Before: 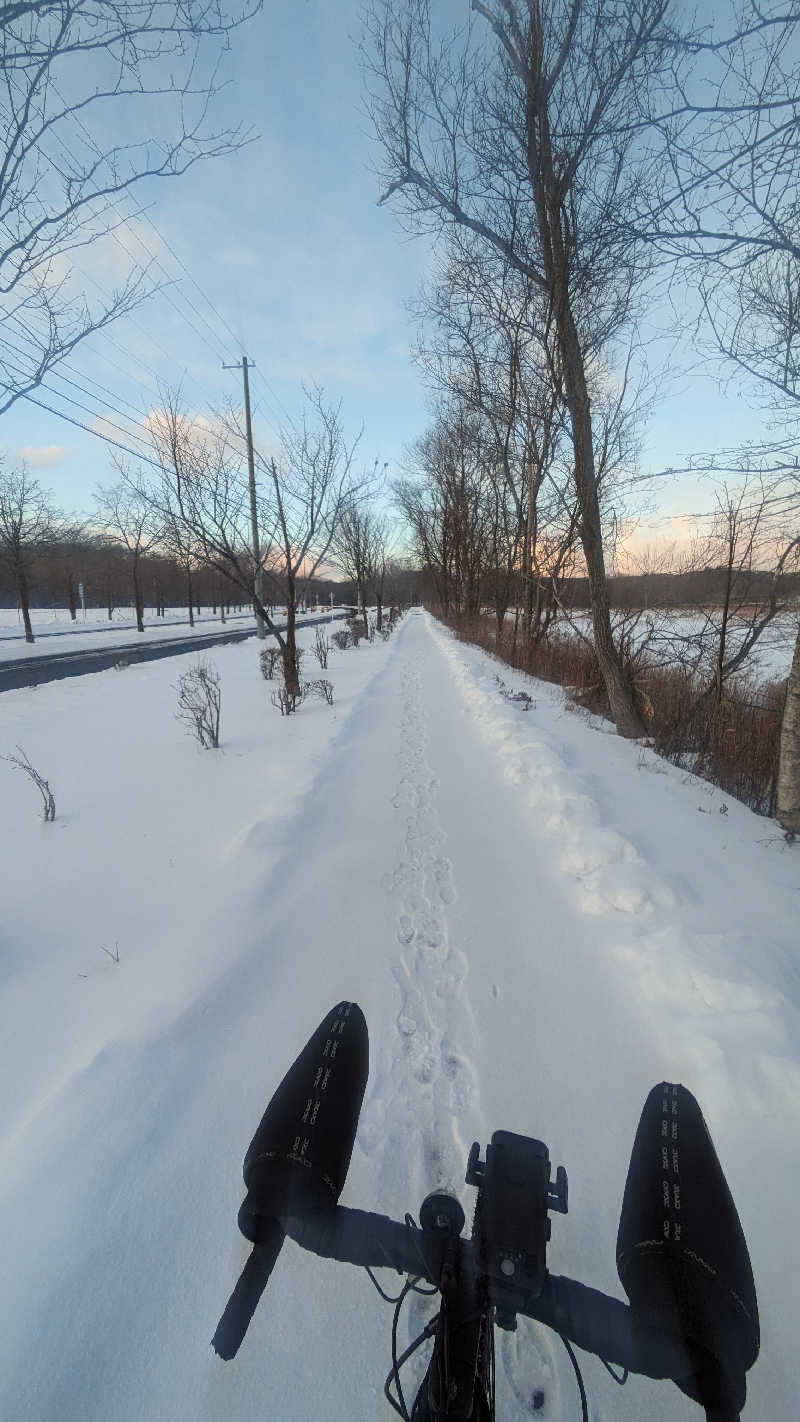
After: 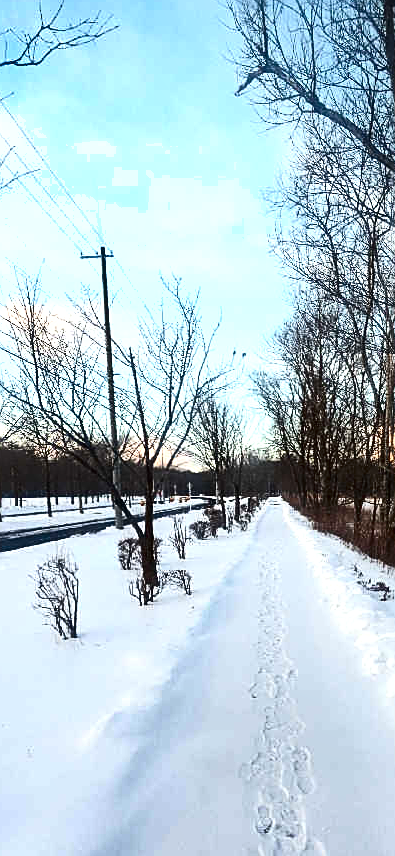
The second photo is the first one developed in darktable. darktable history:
exposure: exposure 0.154 EV, compensate highlight preservation false
contrast brightness saturation: contrast 0.243, brightness -0.226, saturation 0.146
sharpen: on, module defaults
shadows and highlights: soften with gaussian
crop: left 17.777%, top 7.752%, right 32.724%, bottom 32.035%
tone equalizer: -8 EV -0.746 EV, -7 EV -0.729 EV, -6 EV -0.621 EV, -5 EV -0.416 EV, -3 EV 0.378 EV, -2 EV 0.6 EV, -1 EV 0.68 EV, +0 EV 0.762 EV
